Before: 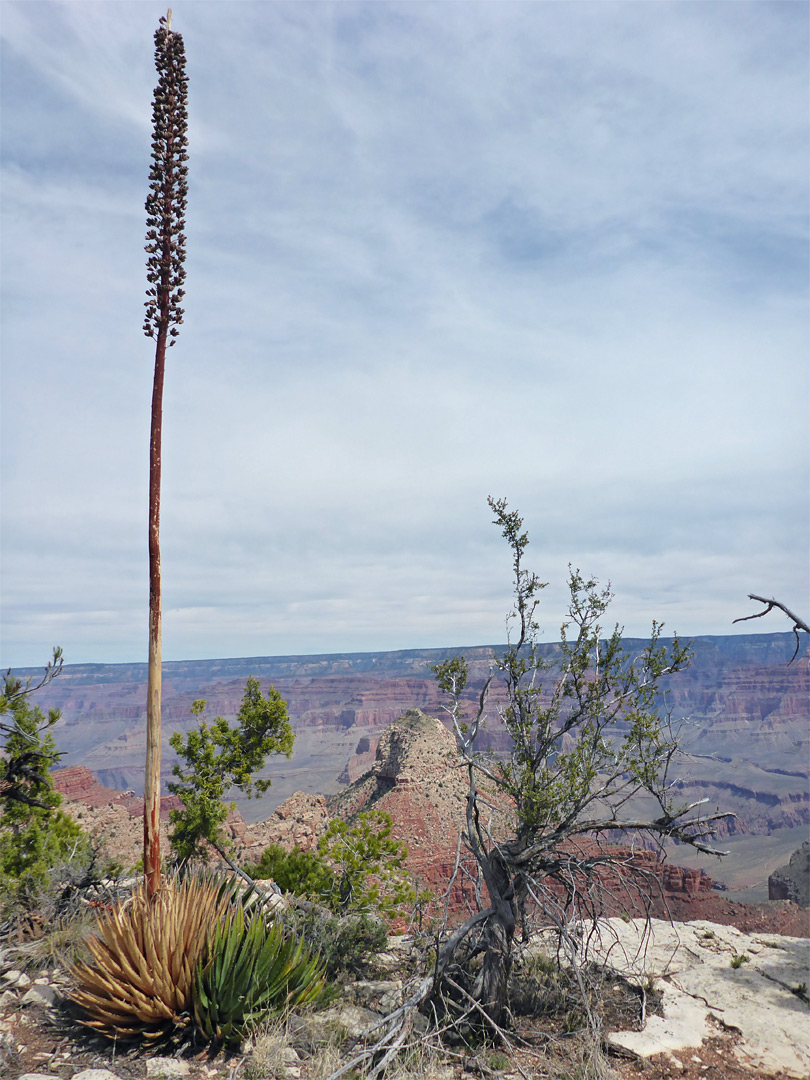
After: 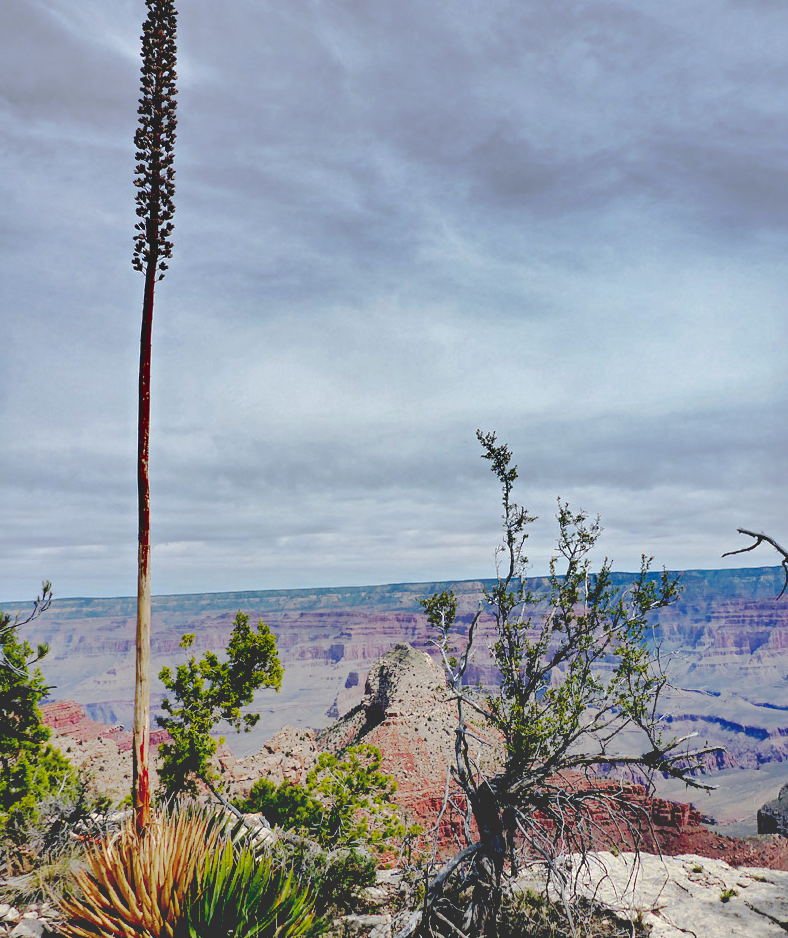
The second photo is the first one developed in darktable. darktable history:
base curve: curves: ch0 [(0.065, 0.026) (0.236, 0.358) (0.53, 0.546) (0.777, 0.841) (0.924, 0.992)], preserve colors none
crop: left 1.419%, top 6.193%, right 1.273%, bottom 6.951%
shadows and highlights: shadows 30.69, highlights -63.19, soften with gaussian
